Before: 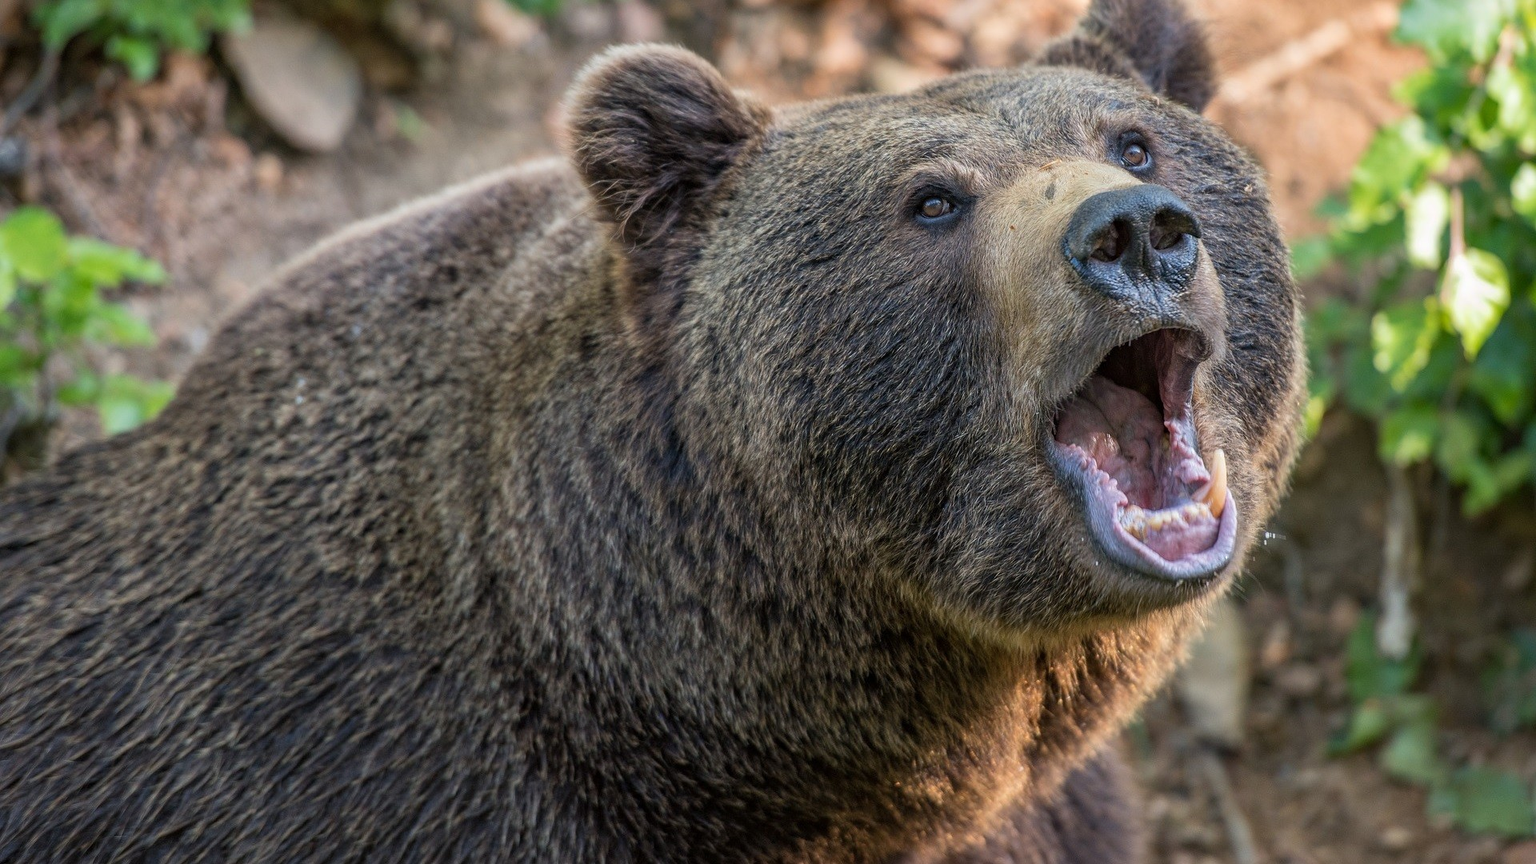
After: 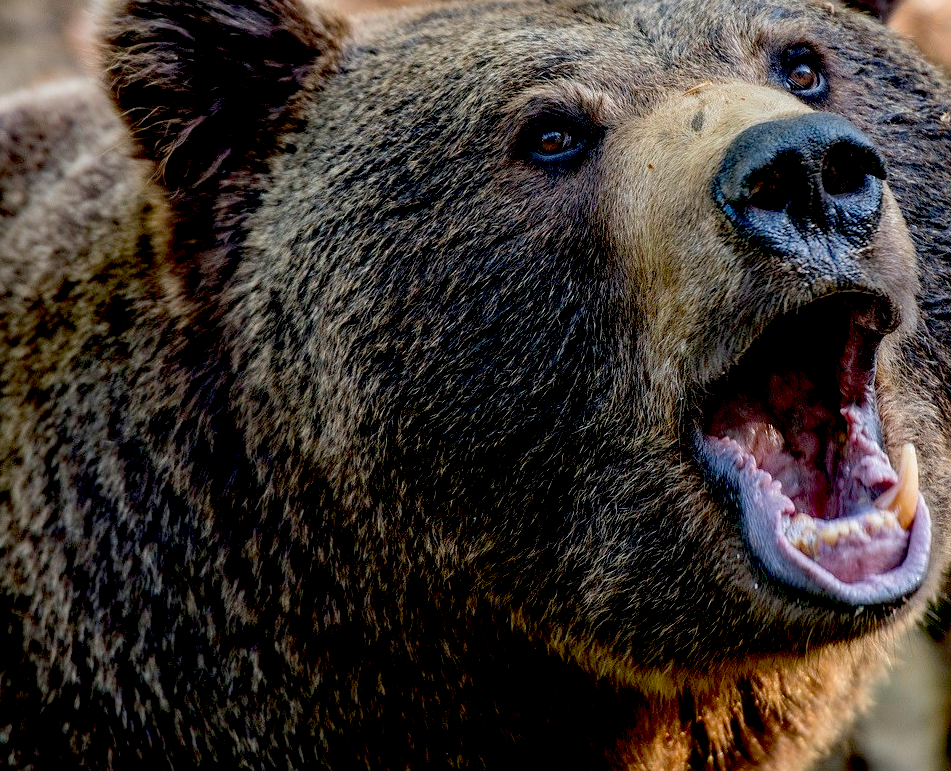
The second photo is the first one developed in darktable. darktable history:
exposure: black level correction 0.056, compensate highlight preservation false
tone equalizer: on, module defaults
crop: left 32.075%, top 10.976%, right 18.355%, bottom 17.596%
